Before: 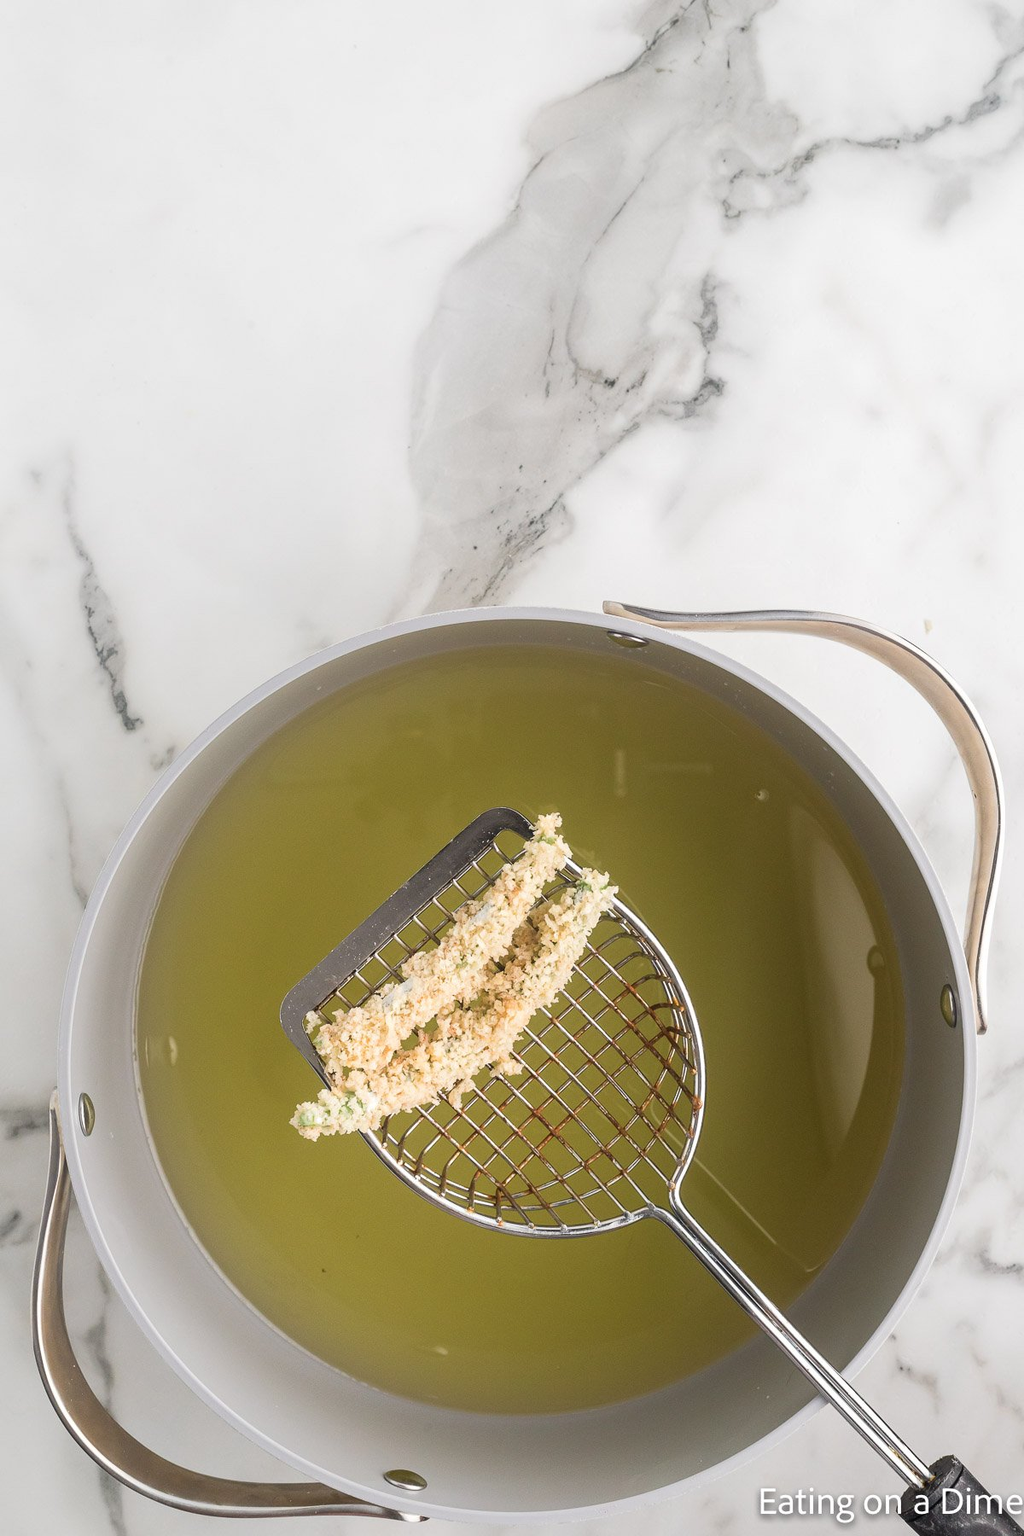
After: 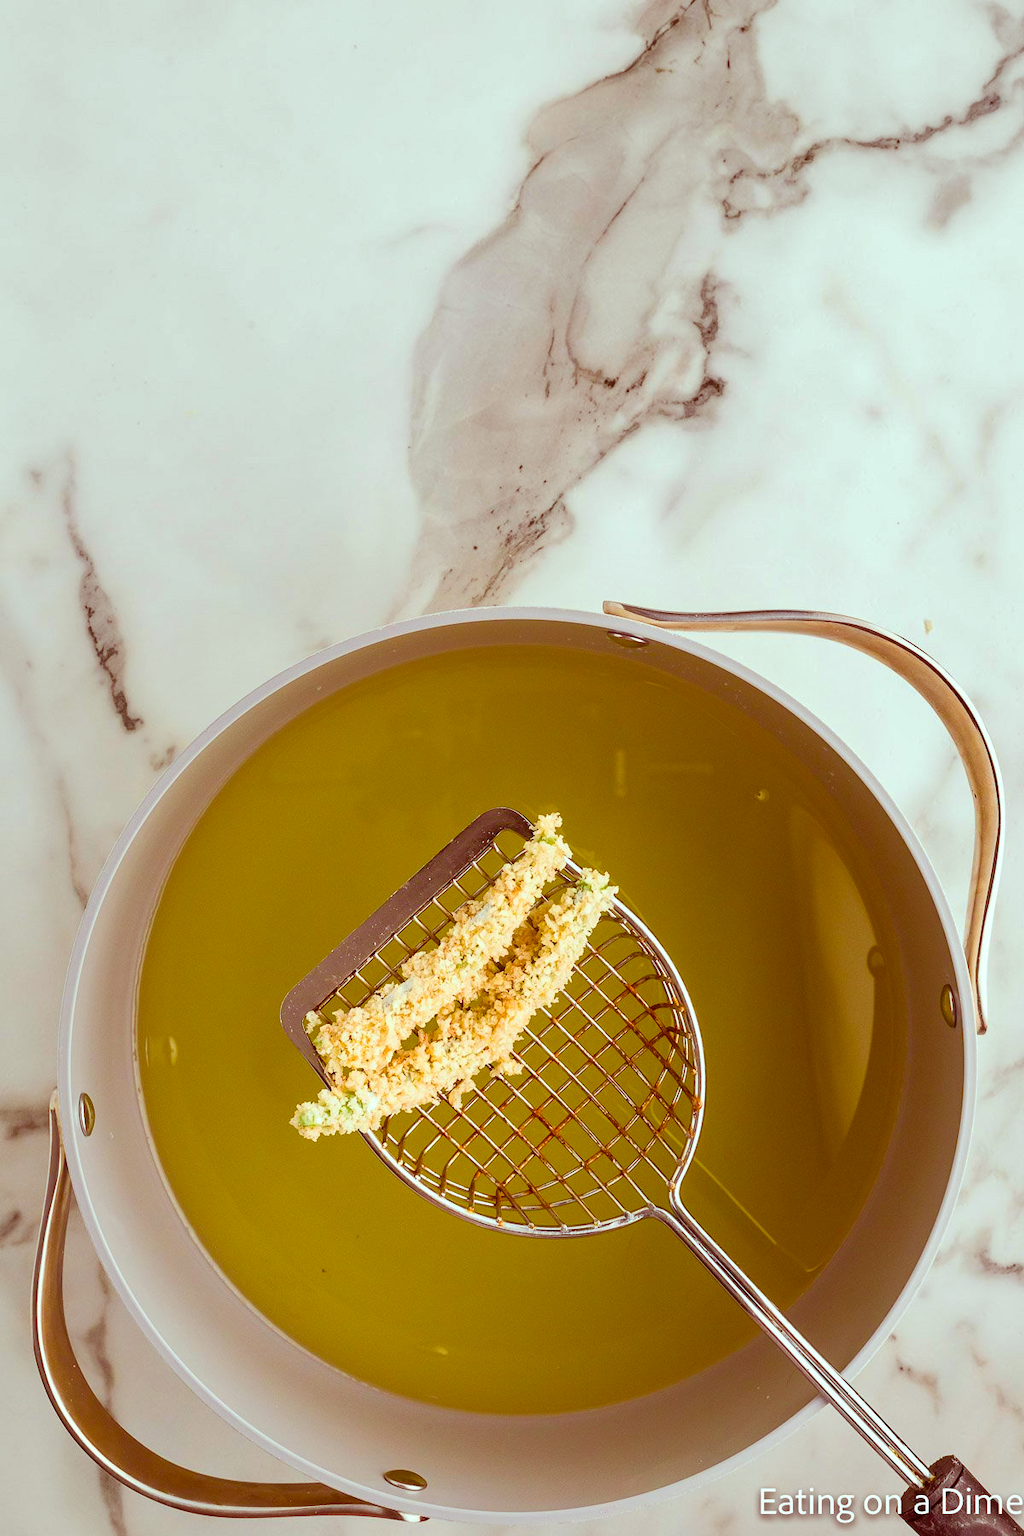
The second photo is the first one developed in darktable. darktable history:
color correction: highlights a* -7.25, highlights b* -0.181, shadows a* 20.74, shadows b* 12.34
velvia: strength 50.7%, mid-tones bias 0.511
shadows and highlights: white point adjustment 0.054, soften with gaussian
